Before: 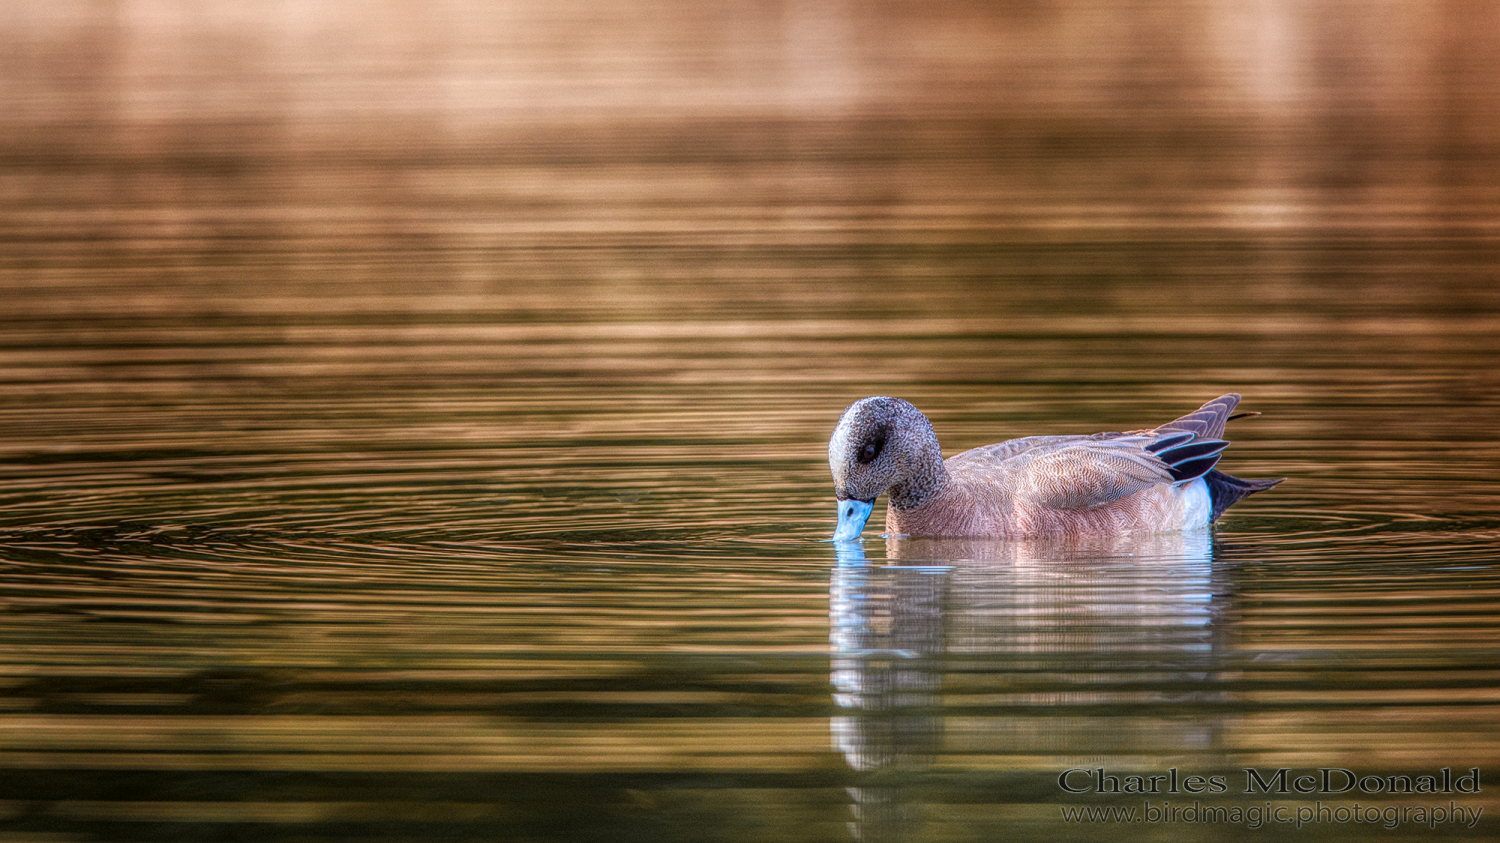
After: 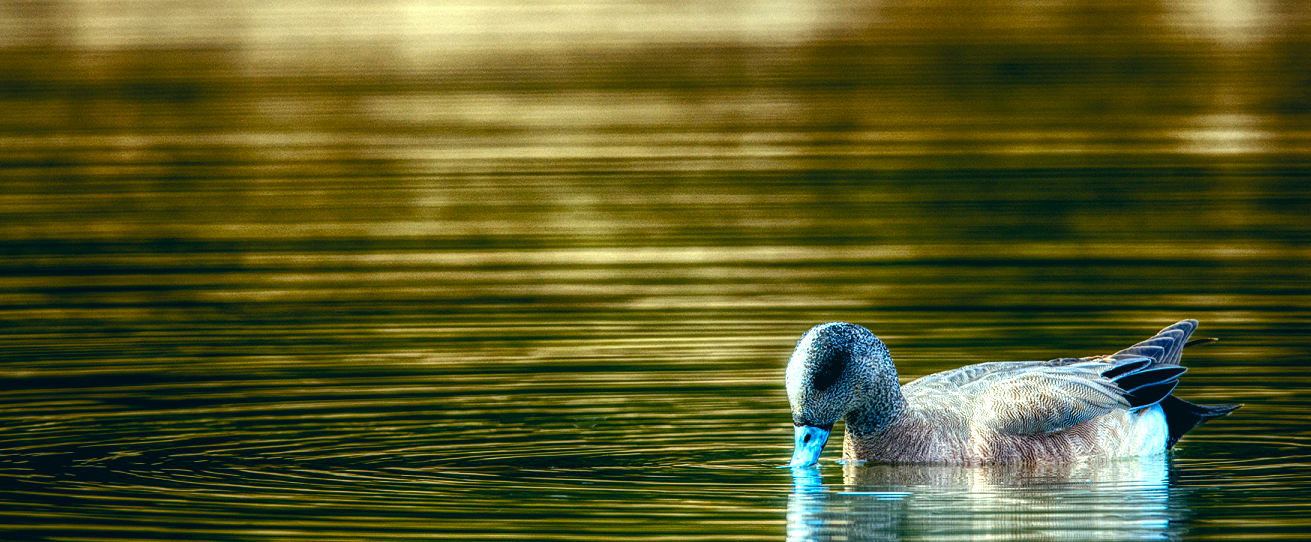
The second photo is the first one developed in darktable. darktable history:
crop: left 2.923%, top 8.861%, right 9.667%, bottom 26.837%
tone equalizer: on, module defaults
levels: levels [0.052, 0.496, 0.908]
color correction: highlights a* -19.98, highlights b* 9.8, shadows a* -19.61, shadows b* -10.62
color balance rgb: perceptual saturation grading › global saturation 35.04%, perceptual saturation grading › highlights -29.94%, perceptual saturation grading › shadows 35.391%, global vibrance 10.01%, contrast 15.316%, saturation formula JzAzBz (2021)
